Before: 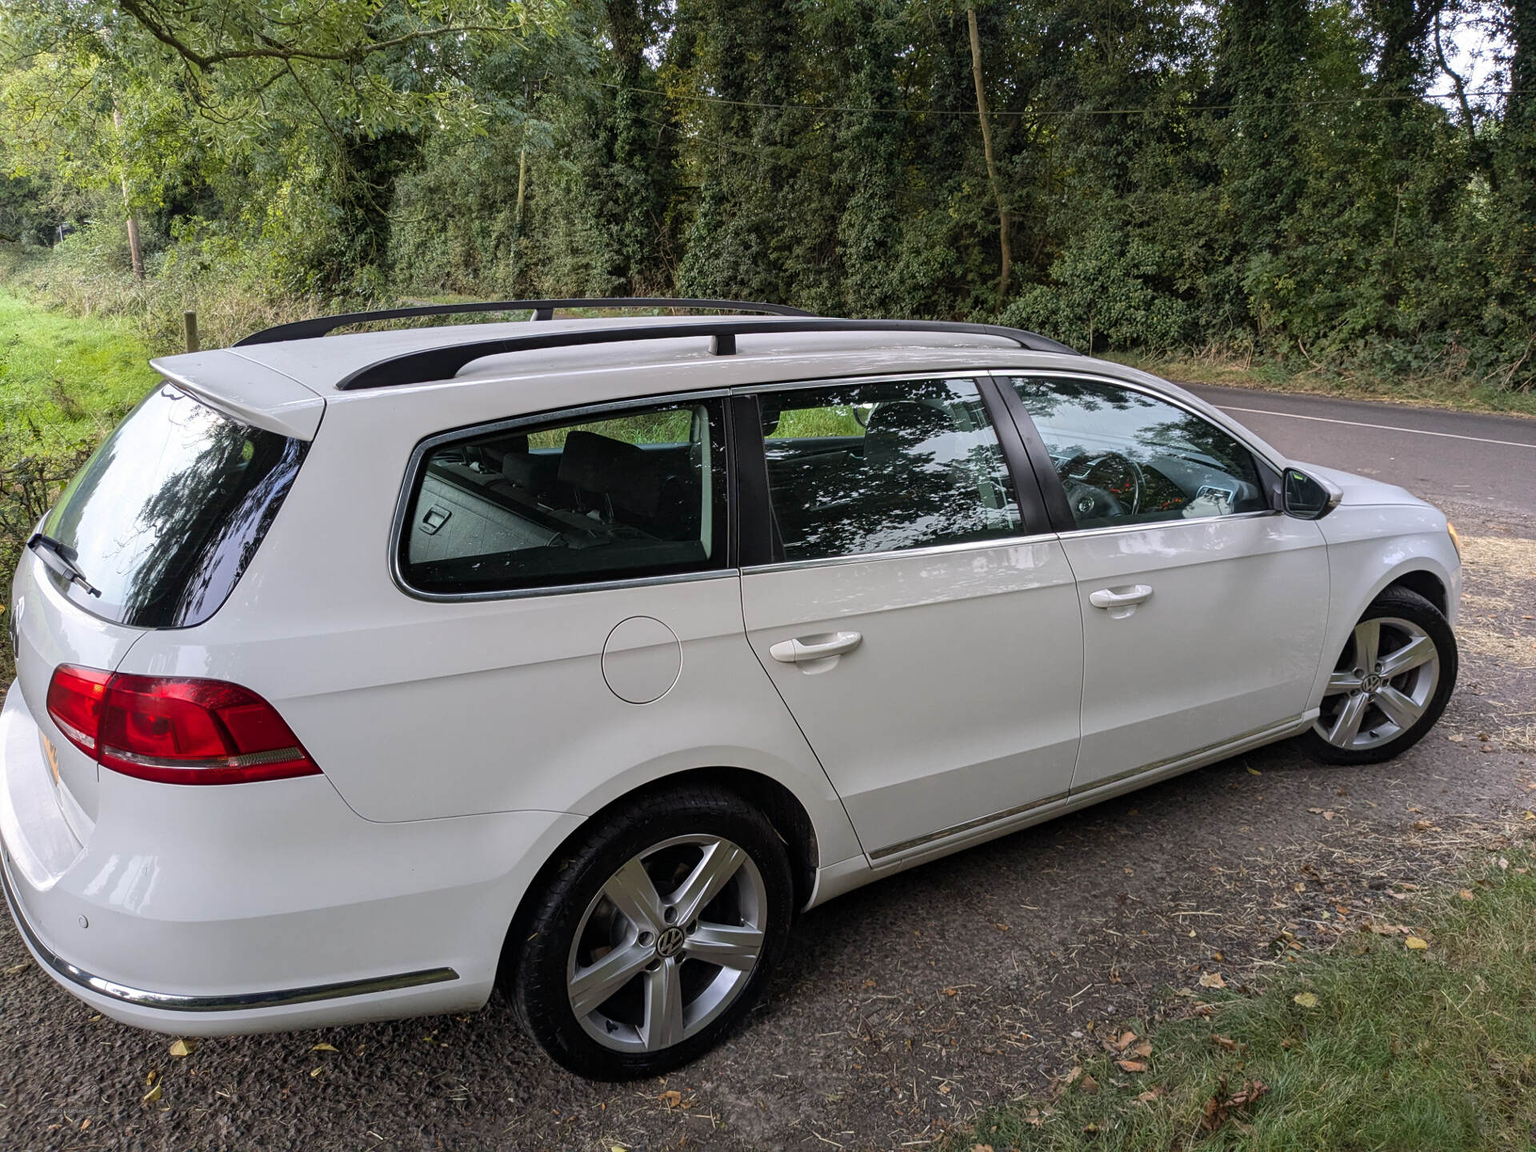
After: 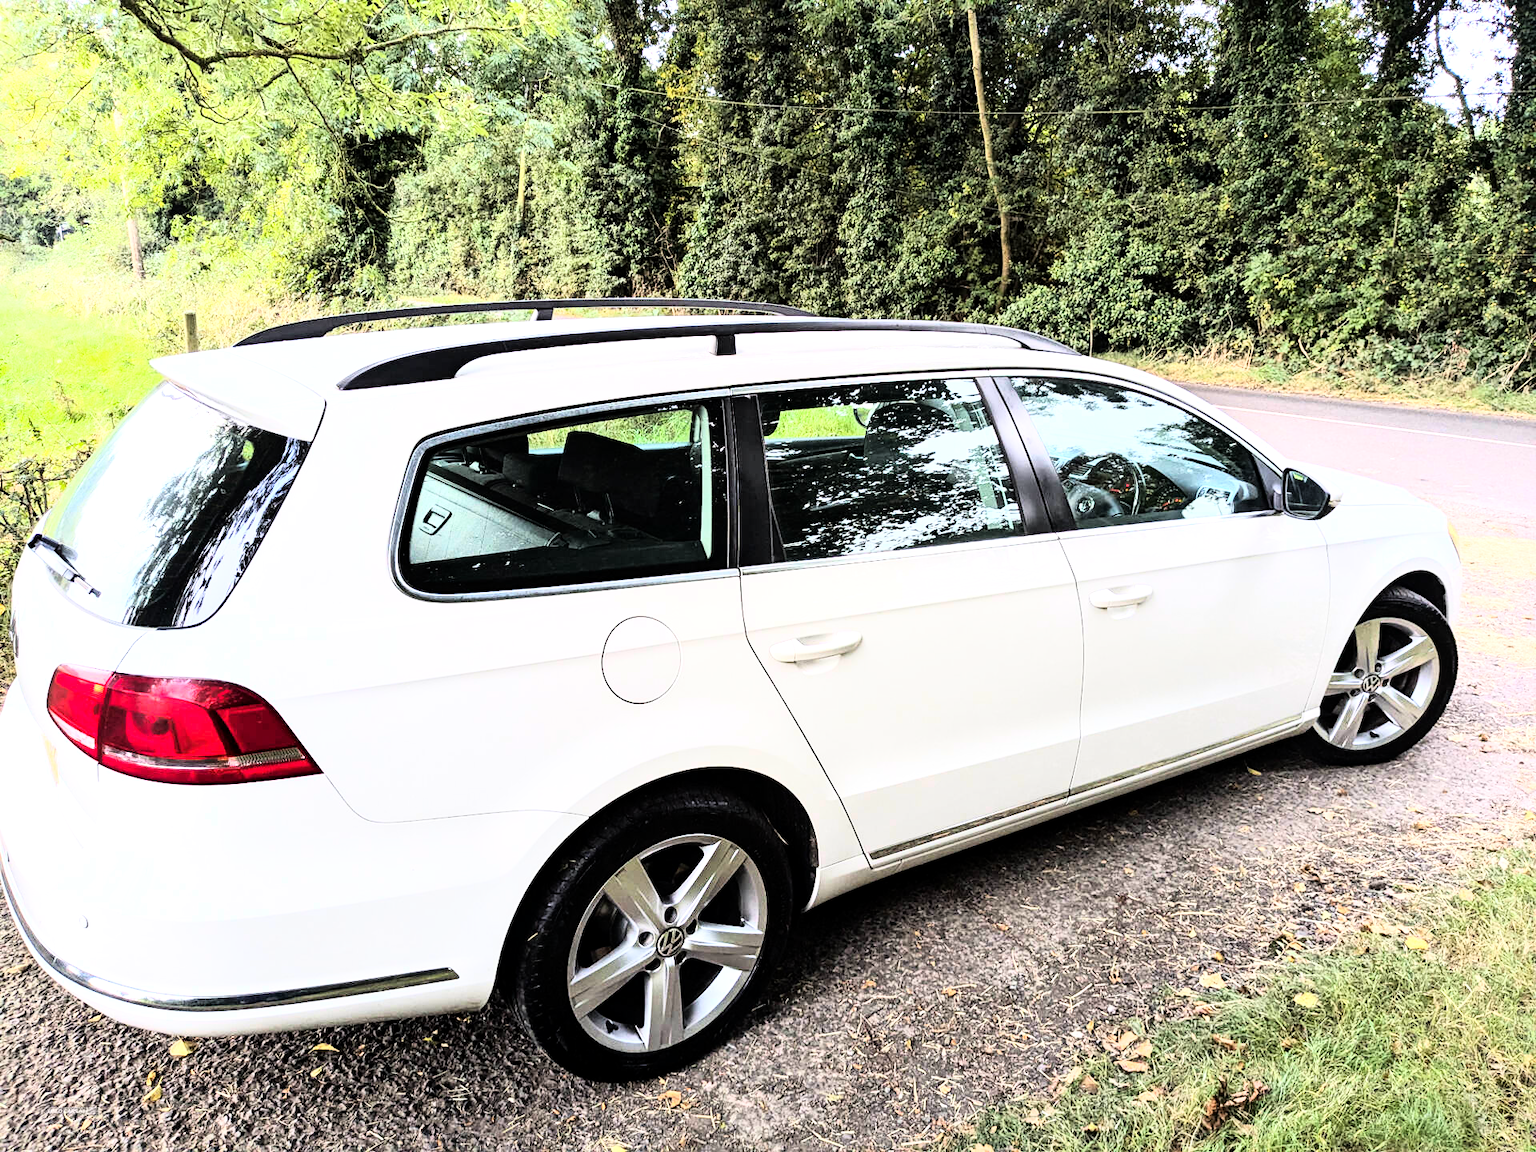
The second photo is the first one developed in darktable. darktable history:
rgb curve: curves: ch0 [(0, 0) (0.21, 0.15) (0.24, 0.21) (0.5, 0.75) (0.75, 0.96) (0.89, 0.99) (1, 1)]; ch1 [(0, 0.02) (0.21, 0.13) (0.25, 0.2) (0.5, 0.67) (0.75, 0.9) (0.89, 0.97) (1, 1)]; ch2 [(0, 0.02) (0.21, 0.13) (0.25, 0.2) (0.5, 0.67) (0.75, 0.9) (0.89, 0.97) (1, 1)], compensate middle gray true
local contrast: mode bilateral grid, contrast 20, coarseness 50, detail 120%, midtone range 0.2
exposure: exposure 1 EV, compensate highlight preservation false
